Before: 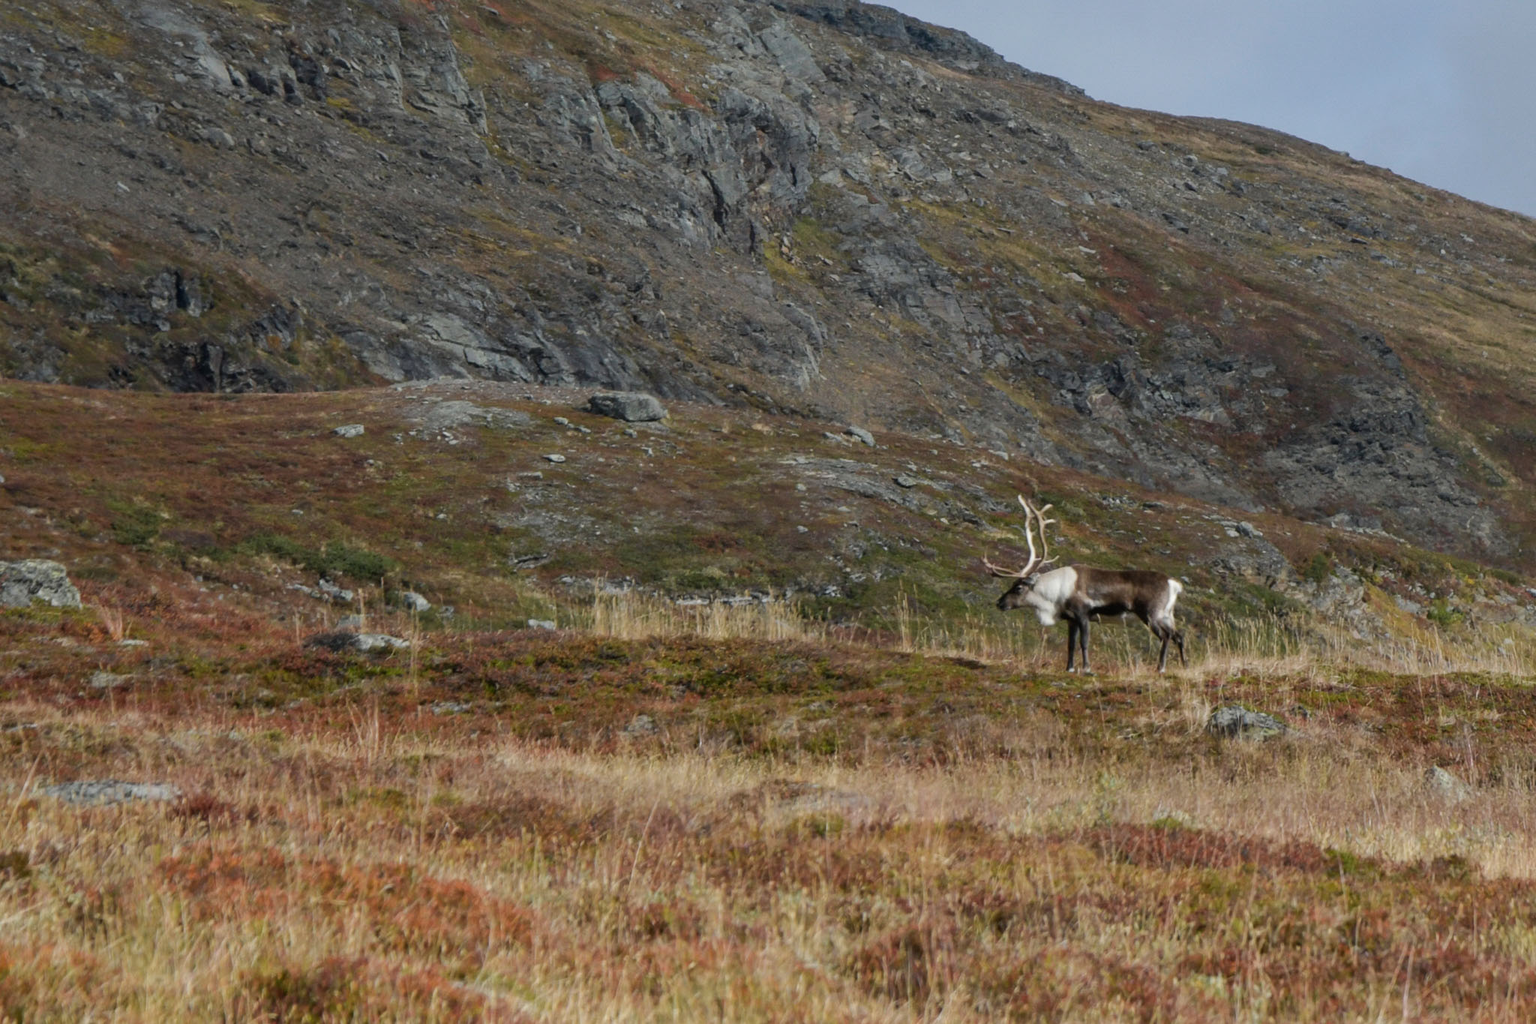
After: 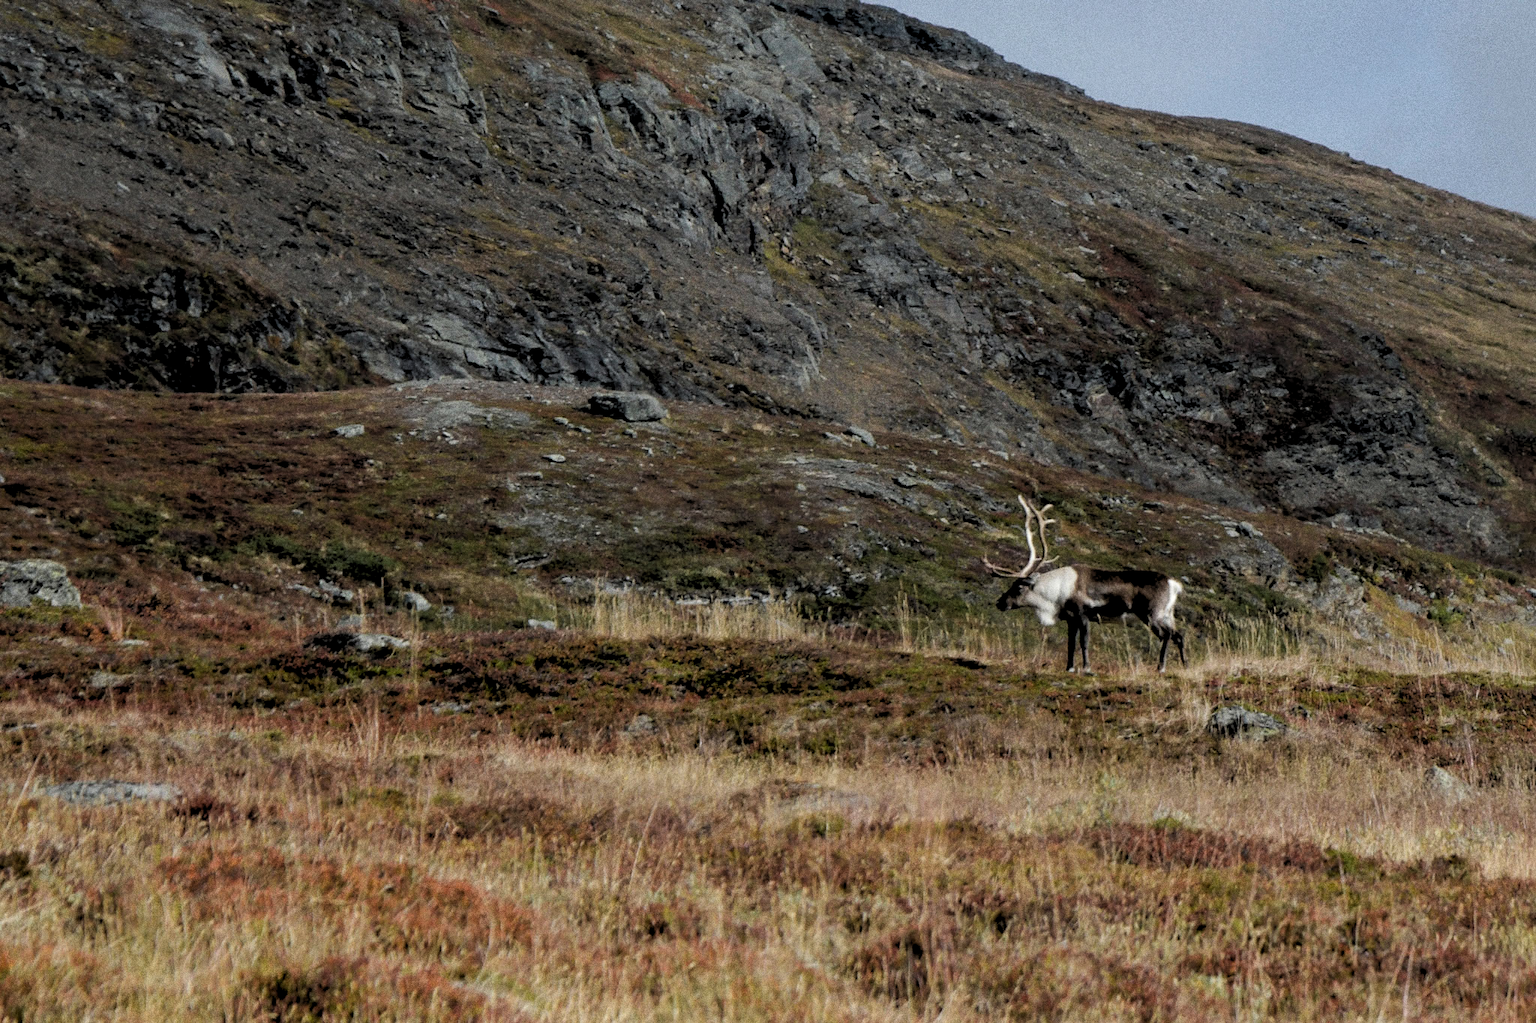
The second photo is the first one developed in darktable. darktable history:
rgb levels: levels [[0.034, 0.472, 0.904], [0, 0.5, 1], [0, 0.5, 1]]
grain: coarseness 0.09 ISO, strength 40%
